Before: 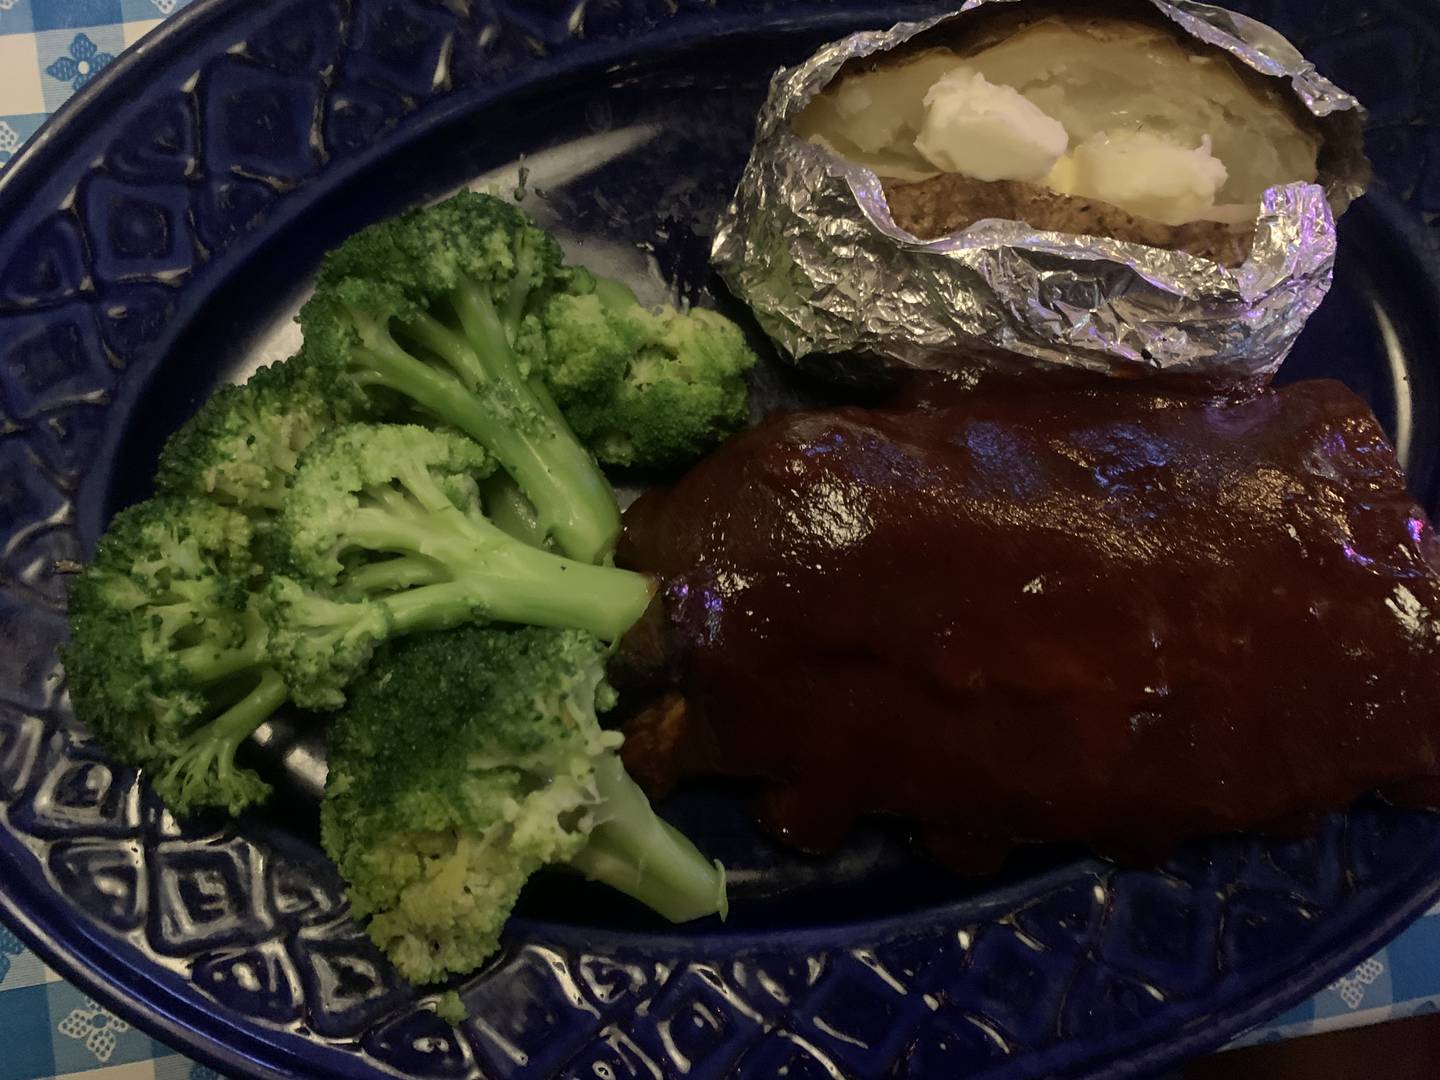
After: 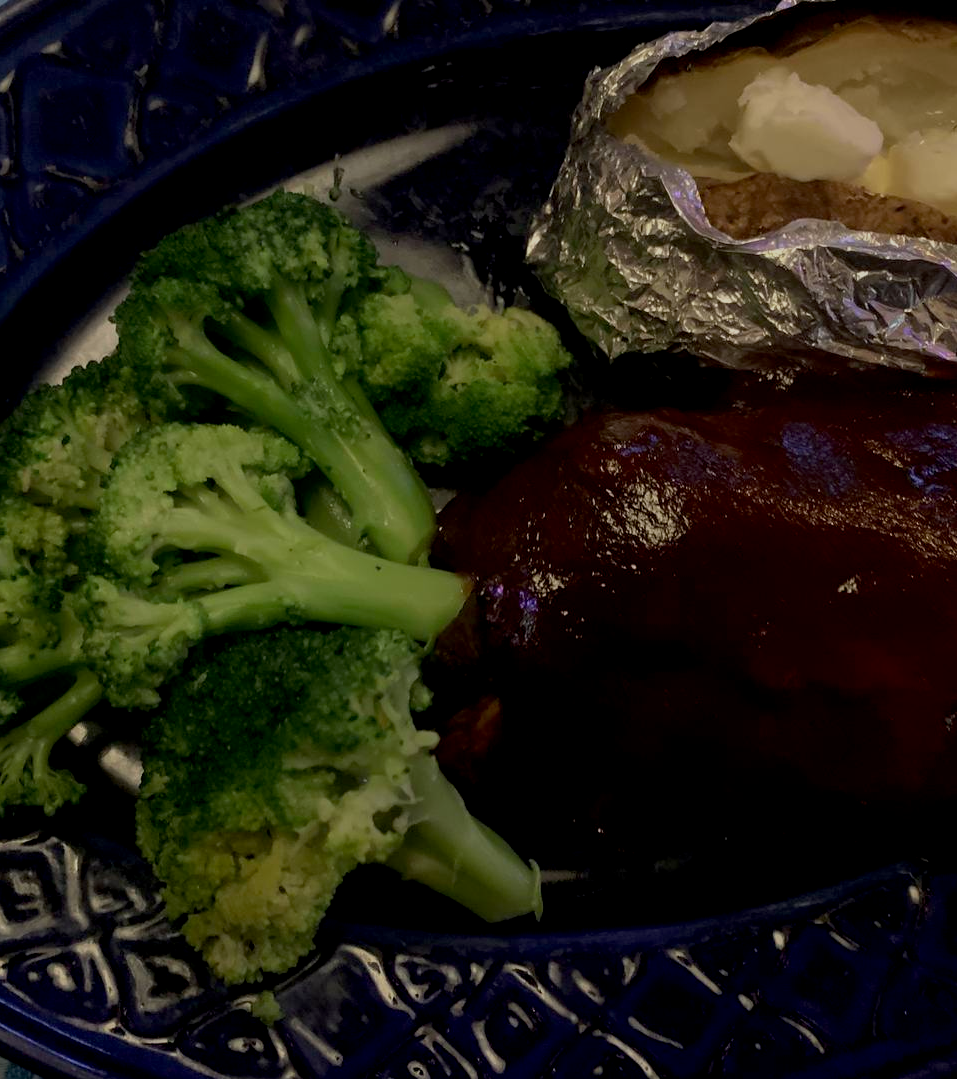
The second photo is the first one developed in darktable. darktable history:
crop and rotate: left 12.876%, right 20.665%
exposure: black level correction 0.009, exposure -0.672 EV, compensate highlight preservation false
